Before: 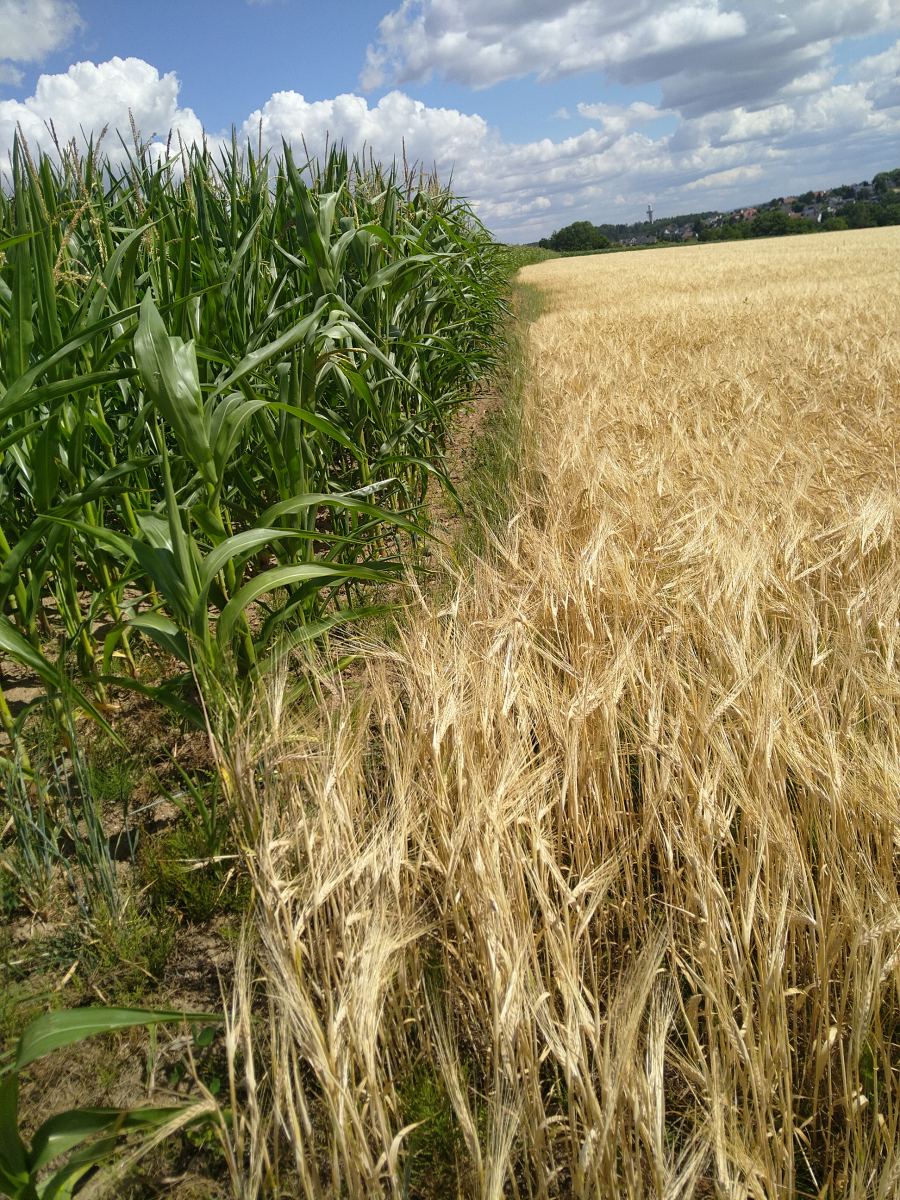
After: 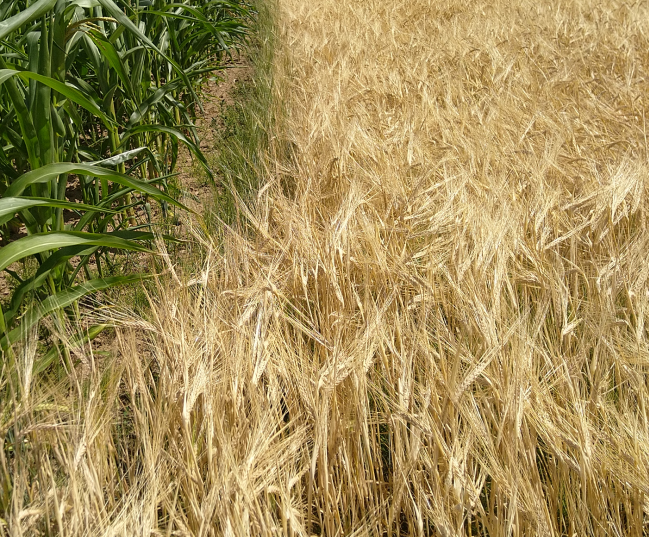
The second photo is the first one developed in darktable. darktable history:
crop and rotate: left 27.835%, top 27.635%, bottom 27.591%
